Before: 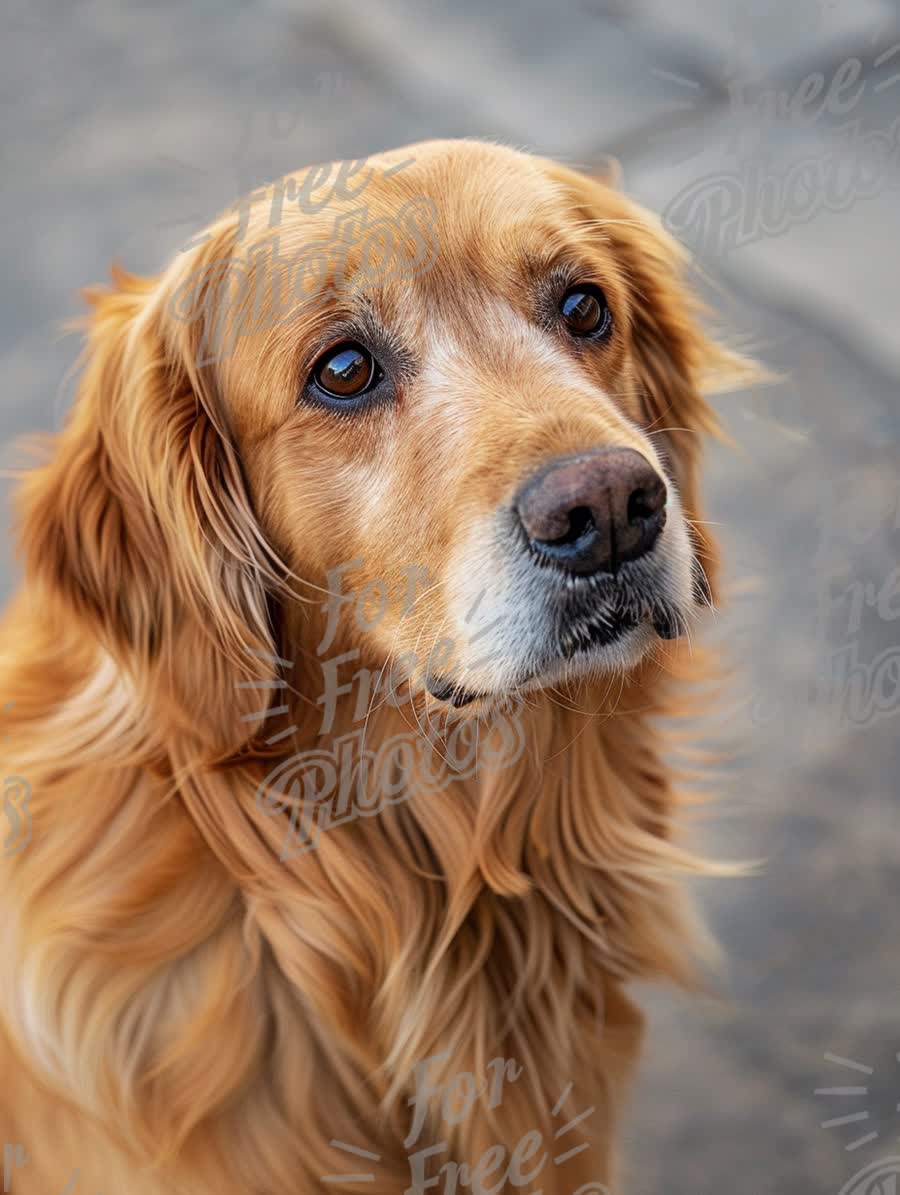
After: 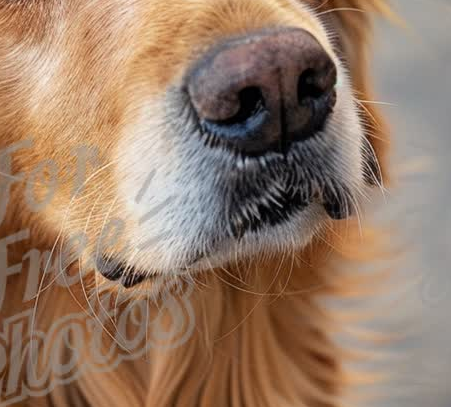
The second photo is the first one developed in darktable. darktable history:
crop: left 36.751%, top 35.218%, right 13.133%, bottom 30.676%
